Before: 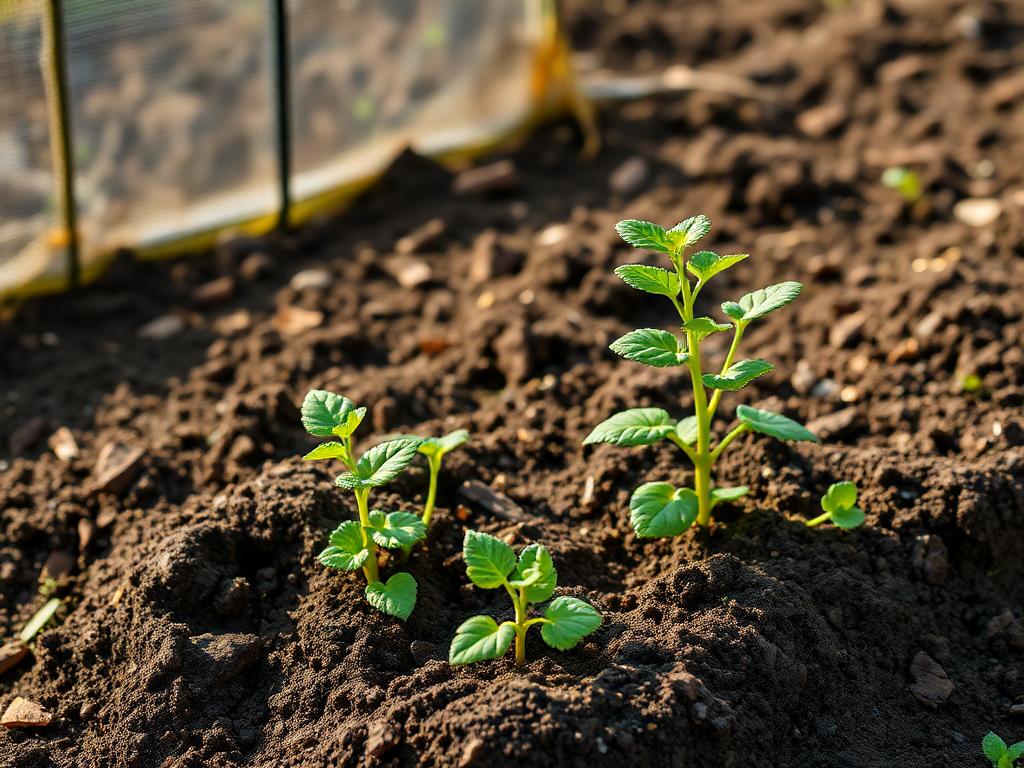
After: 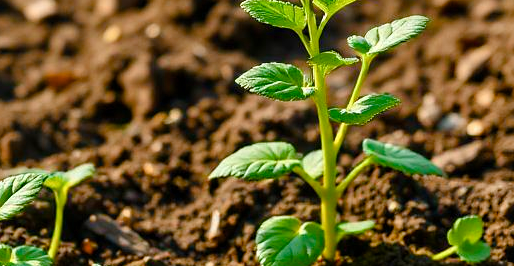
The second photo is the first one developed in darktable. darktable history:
crop: left 36.607%, top 34.735%, right 13.146%, bottom 30.611%
color balance rgb: perceptual saturation grading › global saturation 20%, perceptual saturation grading › highlights -25%, perceptual saturation grading › shadows 50%
